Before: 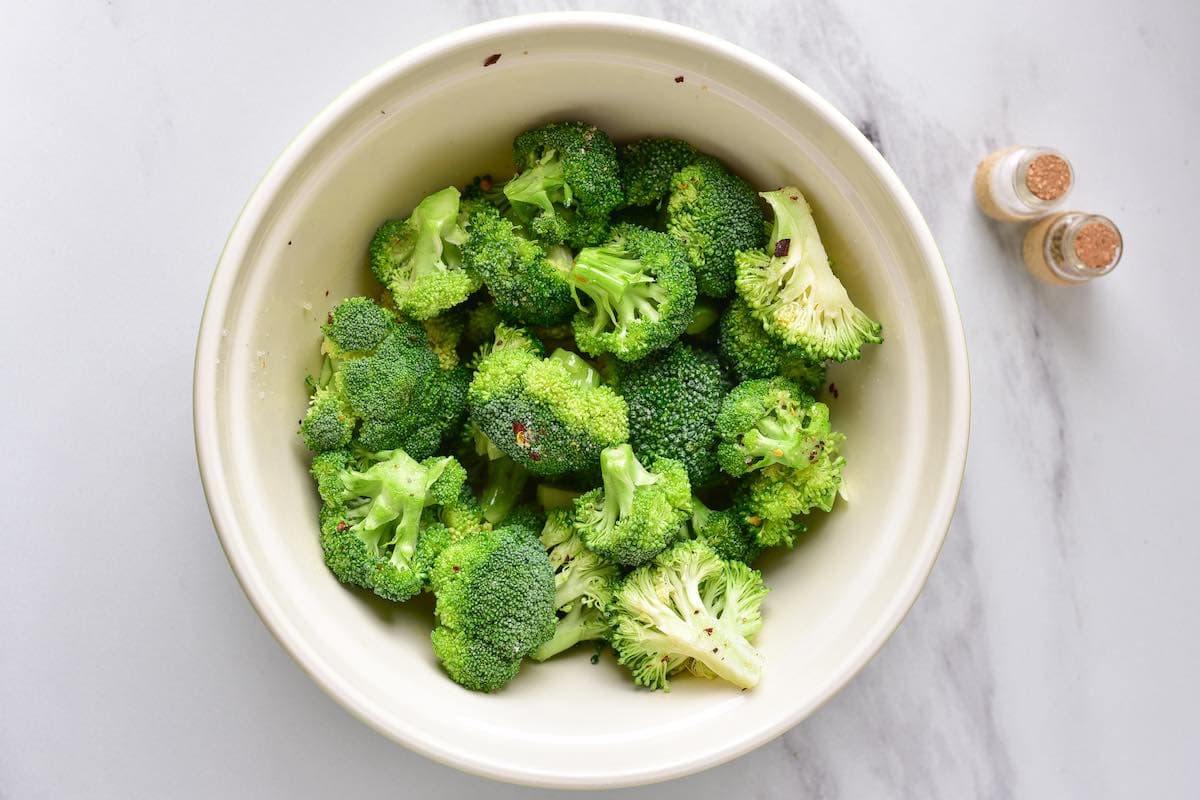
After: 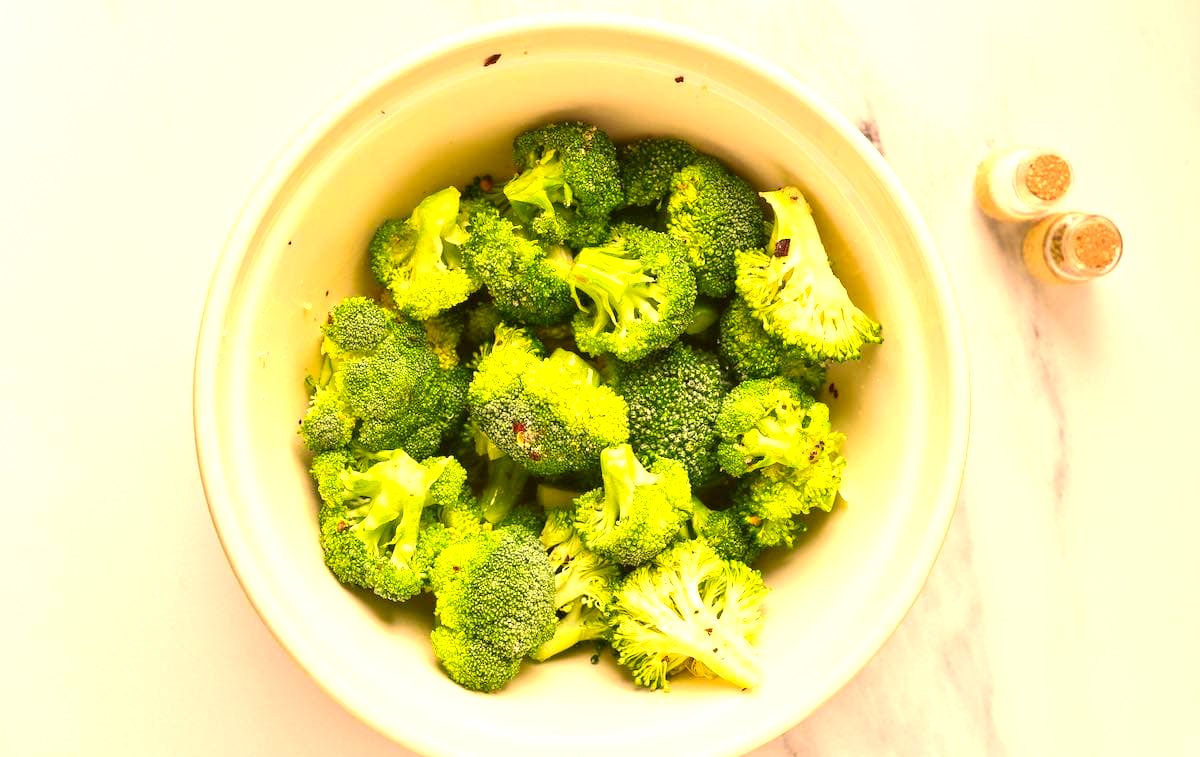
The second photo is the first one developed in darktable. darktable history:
crop and rotate: top 0.009%, bottom 5.292%
color correction: highlights a* 18.27, highlights b* 35.95, shadows a* 1.9, shadows b* 6.13, saturation 1.01
exposure: exposure 1 EV, compensate exposure bias true, compensate highlight preservation false
